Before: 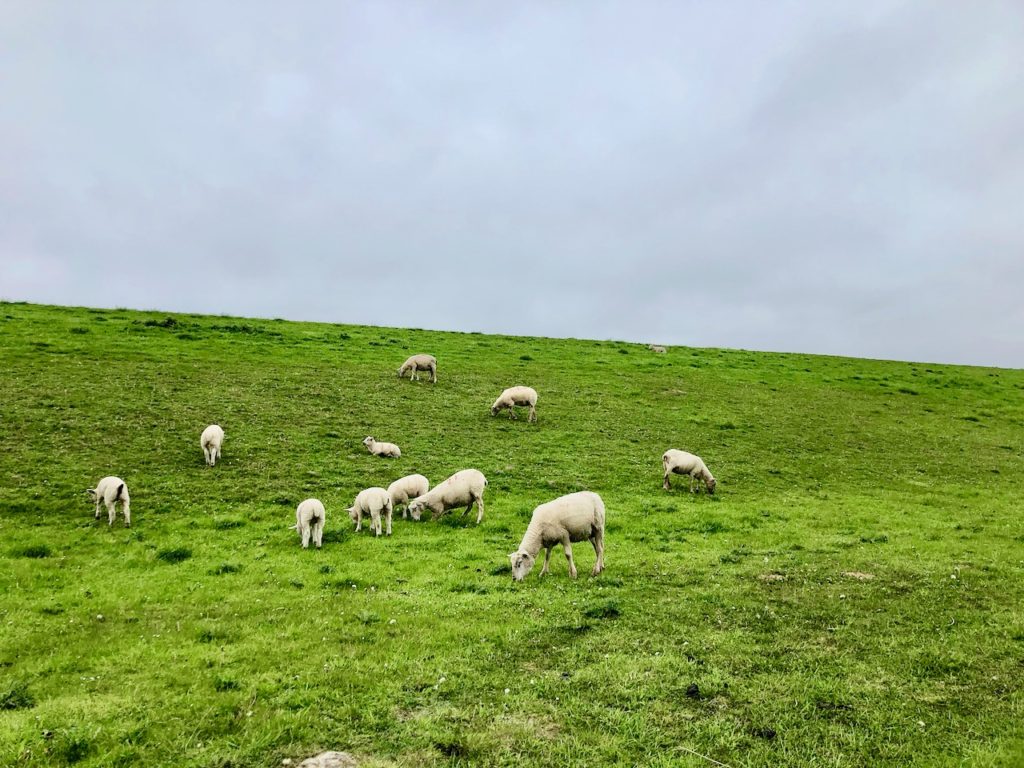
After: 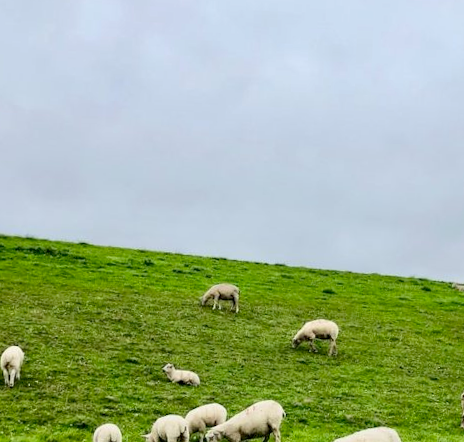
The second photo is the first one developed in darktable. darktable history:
crop: left 20.248%, top 10.86%, right 35.675%, bottom 34.321%
rotate and perspective: rotation 2.27°, automatic cropping off
